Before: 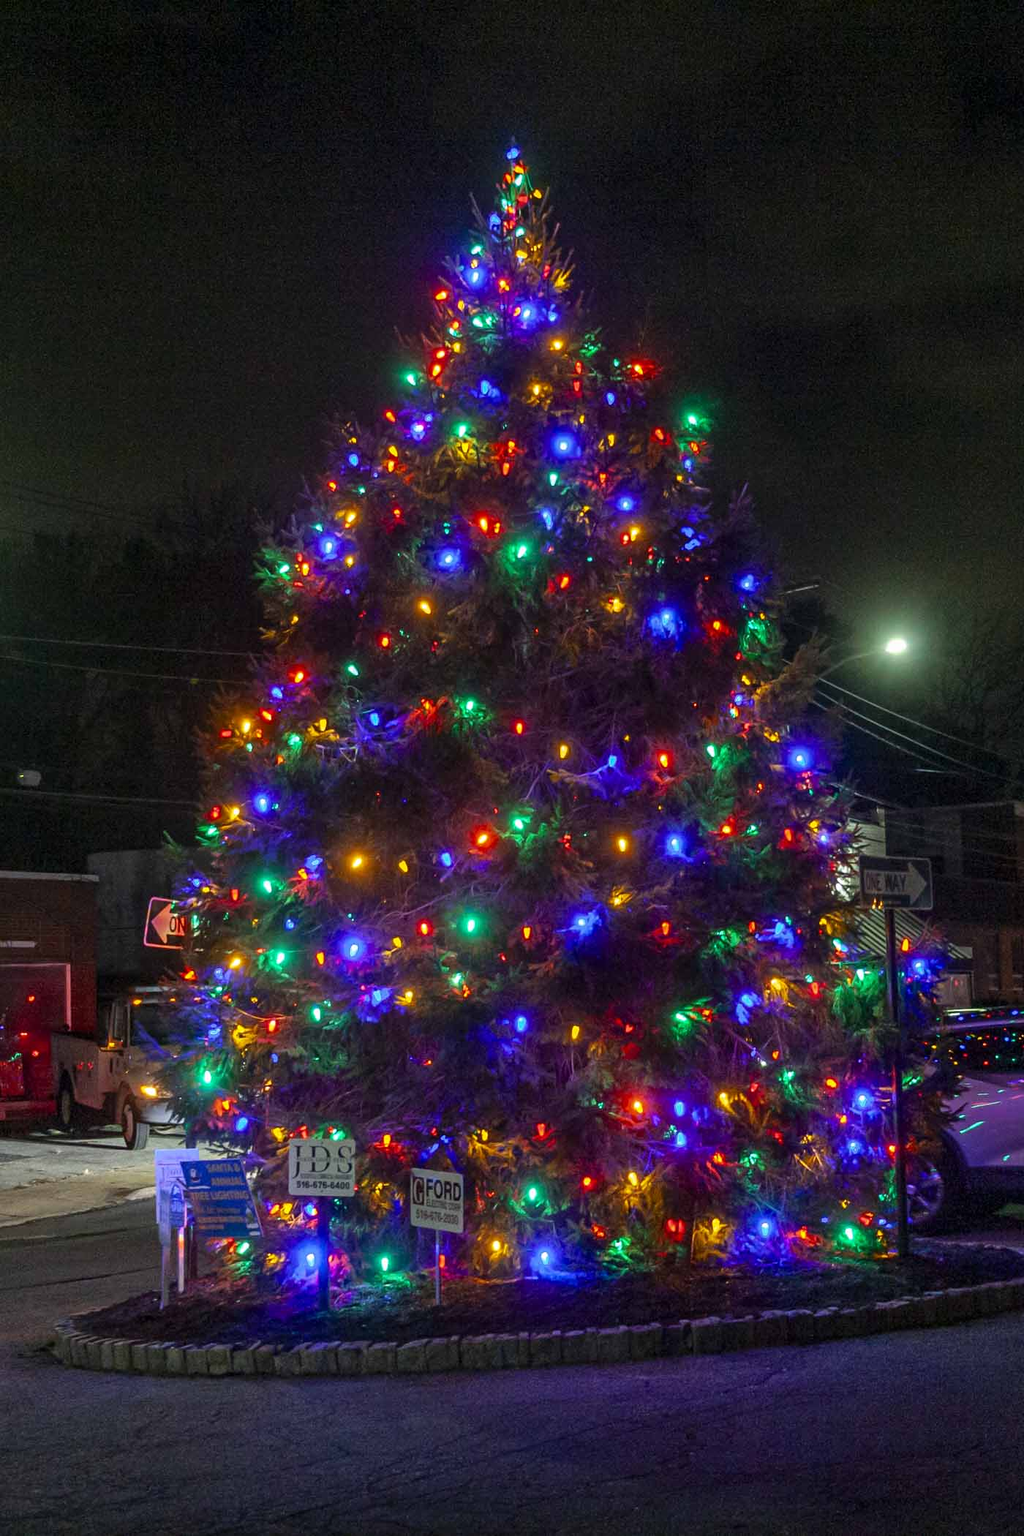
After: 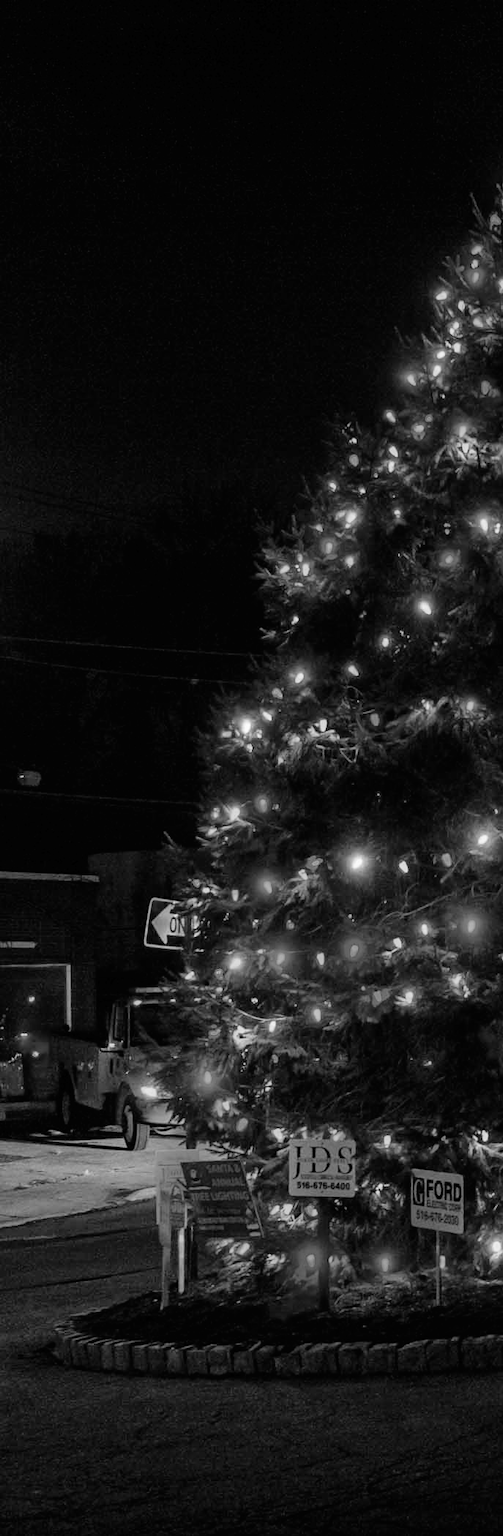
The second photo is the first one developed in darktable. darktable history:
monochrome: a 79.32, b 81.83, size 1.1
tone equalizer: -8 EV -0.417 EV, -7 EV -0.389 EV, -6 EV -0.333 EV, -5 EV -0.222 EV, -3 EV 0.222 EV, -2 EV 0.333 EV, -1 EV 0.389 EV, +0 EV 0.417 EV, edges refinement/feathering 500, mask exposure compensation -1.57 EV, preserve details no
crop and rotate: left 0%, top 0%, right 50.845%
tone curve: curves: ch0 [(0, 0) (0.003, 0.01) (0.011, 0.01) (0.025, 0.011) (0.044, 0.019) (0.069, 0.032) (0.1, 0.054) (0.136, 0.088) (0.177, 0.138) (0.224, 0.214) (0.277, 0.297) (0.335, 0.391) (0.399, 0.469) (0.468, 0.551) (0.543, 0.622) (0.623, 0.699) (0.709, 0.775) (0.801, 0.85) (0.898, 0.929) (1, 1)], preserve colors none
